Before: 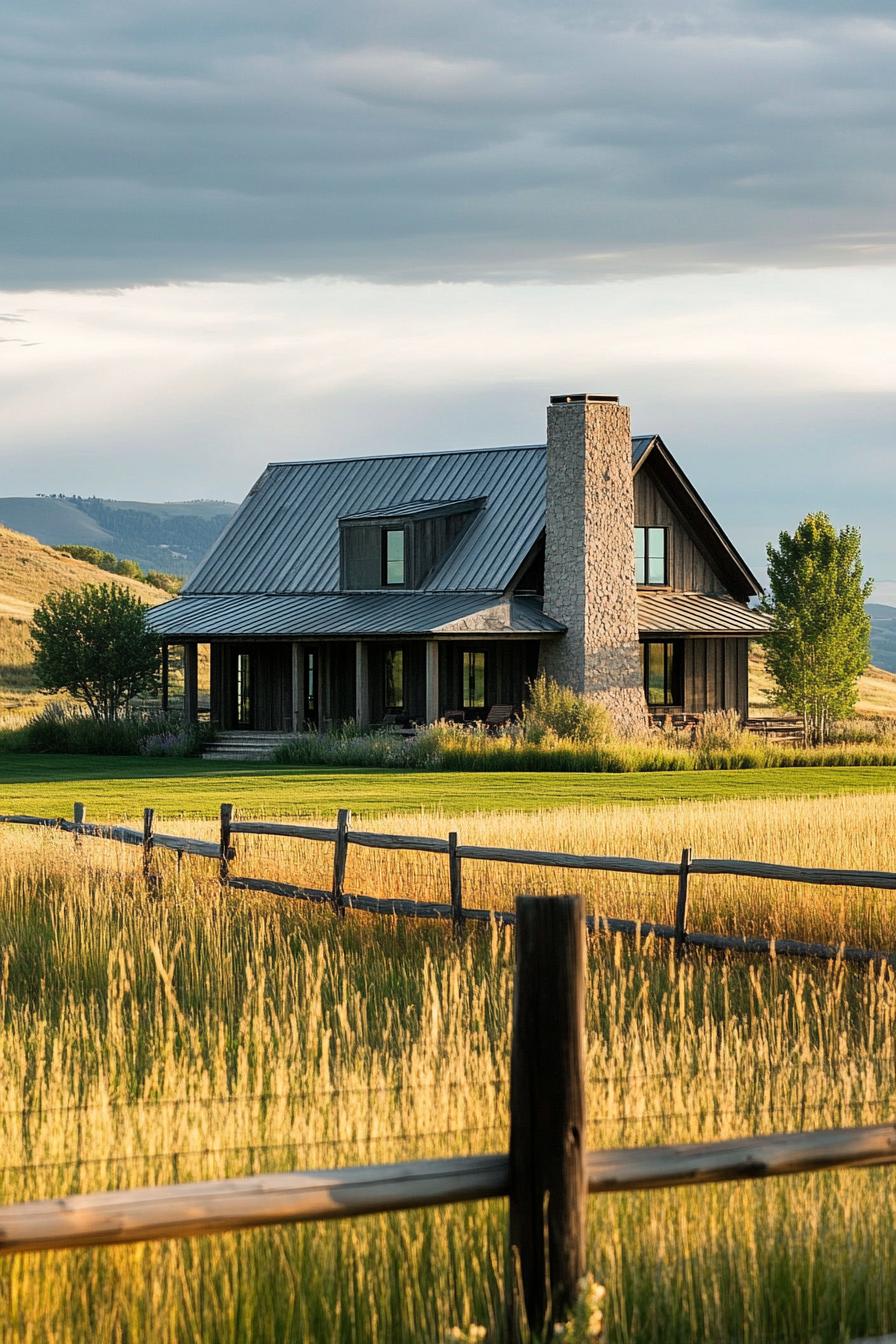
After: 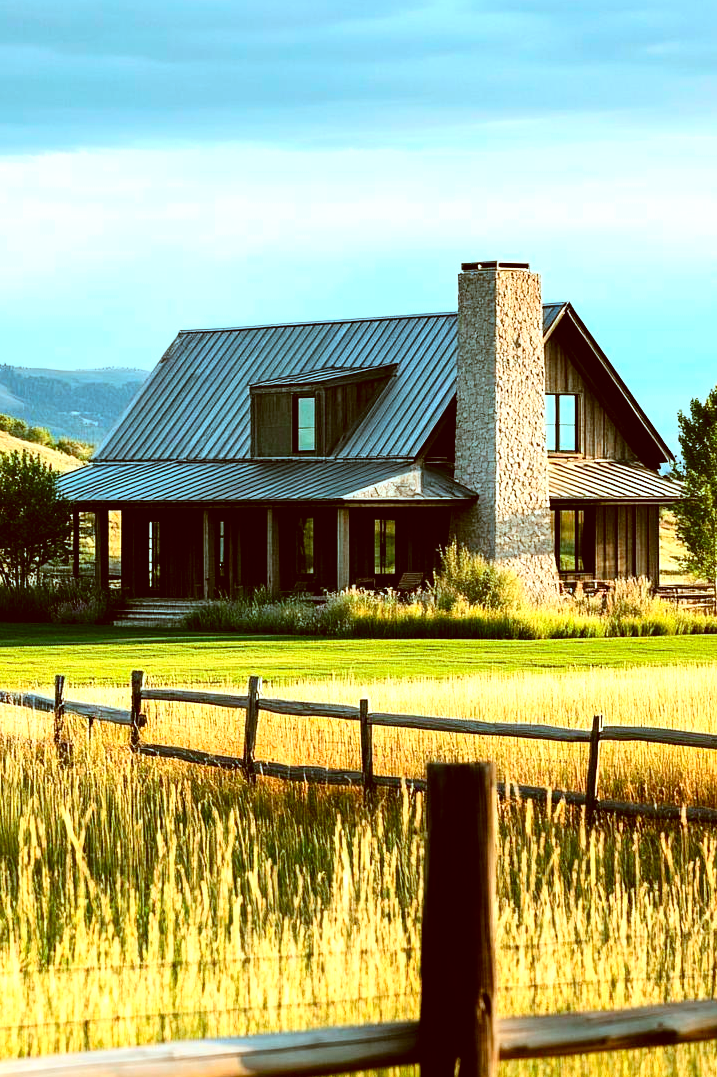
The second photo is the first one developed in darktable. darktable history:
crop and rotate: left 9.955%, top 9.928%, right 10.014%, bottom 9.932%
tone equalizer: -8 EV -0.751 EV, -7 EV -0.719 EV, -6 EV -0.562 EV, -5 EV -0.382 EV, -3 EV 0.402 EV, -2 EV 0.6 EV, -1 EV 0.696 EV, +0 EV 0.737 EV
color correction: highlights a* -14.21, highlights b* -16.36, shadows a* 10.34, shadows b* 29.64
contrast brightness saturation: contrast 0.177, saturation 0.3
